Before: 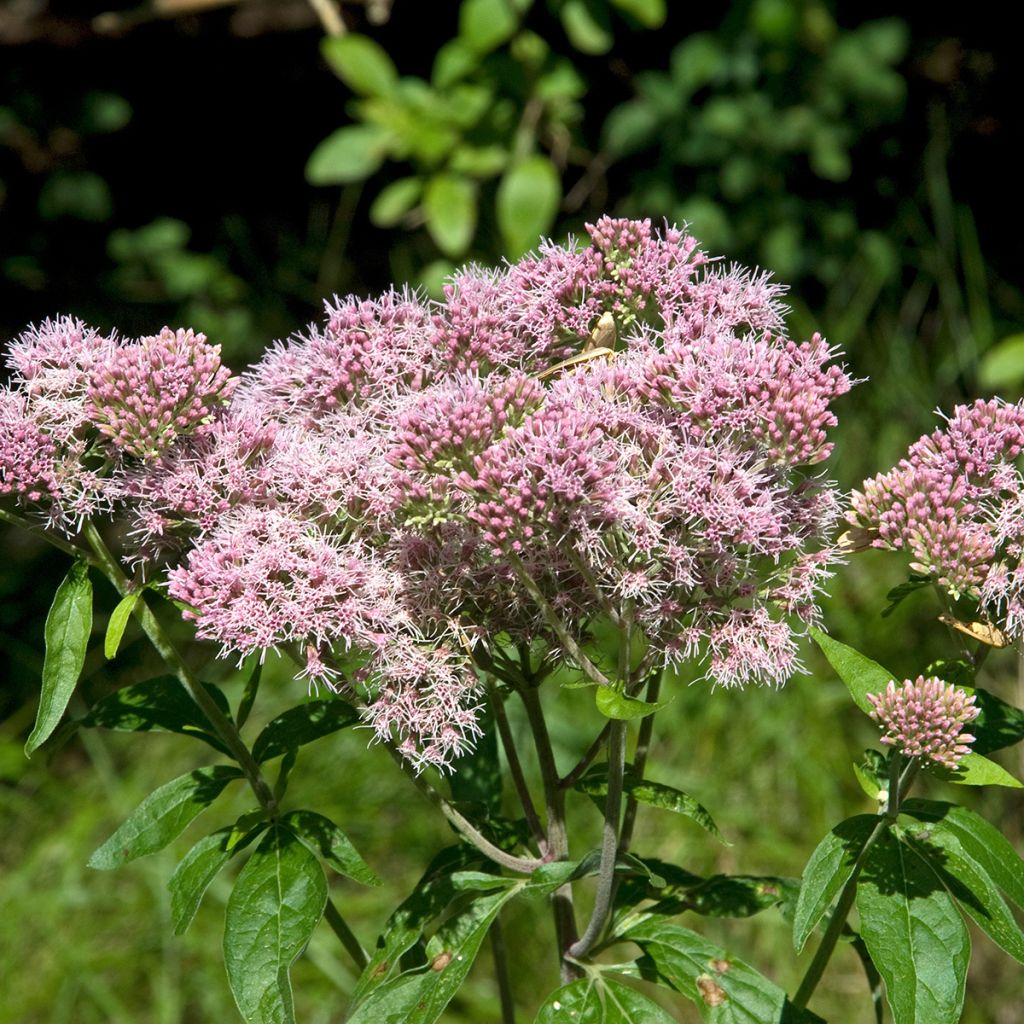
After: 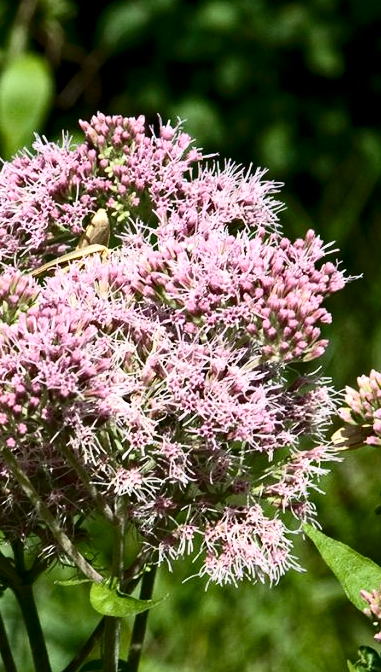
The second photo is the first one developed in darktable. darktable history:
contrast brightness saturation: contrast 0.297
haze removal: compatibility mode true, adaptive false
crop and rotate: left 49.489%, top 10.088%, right 13.282%, bottom 24.261%
